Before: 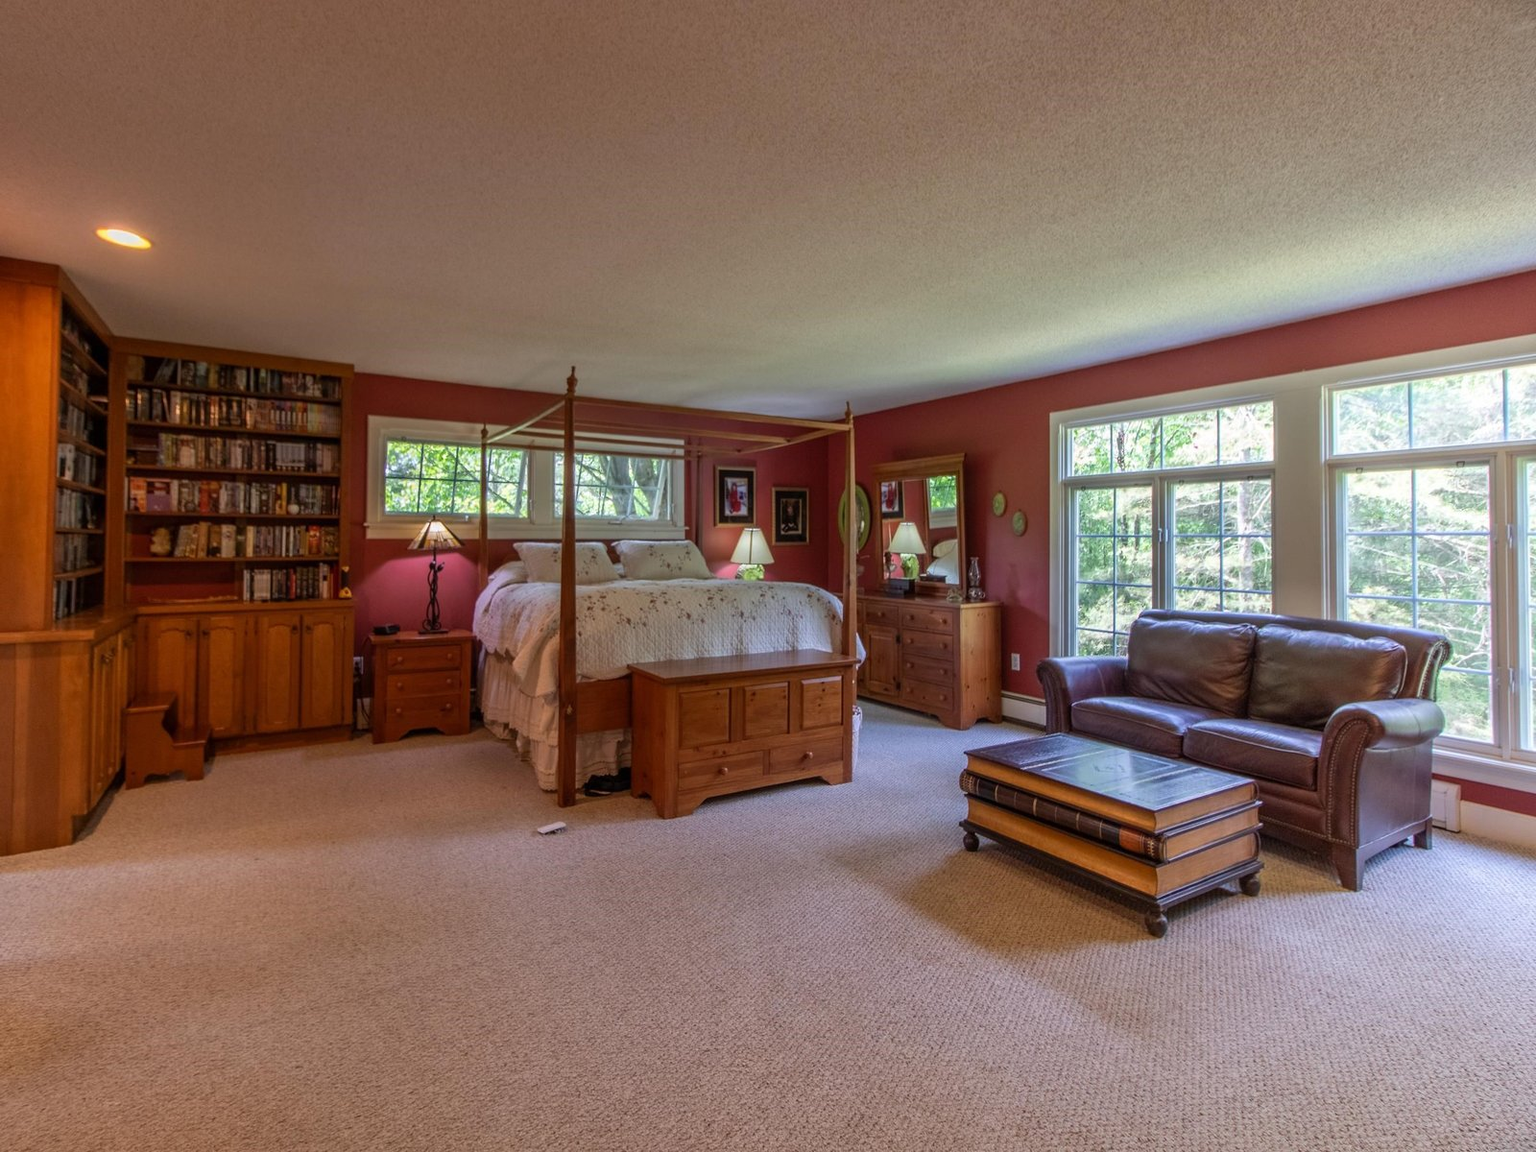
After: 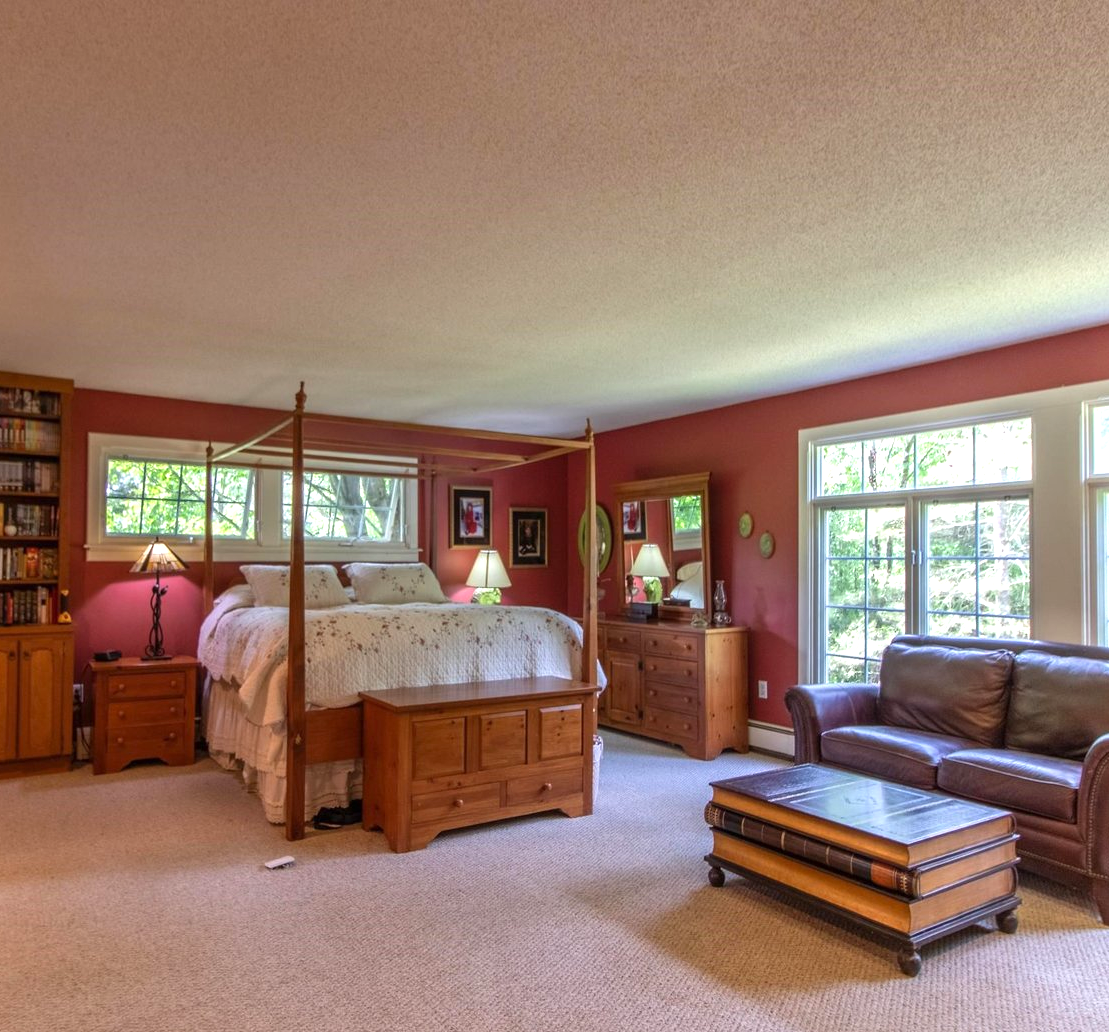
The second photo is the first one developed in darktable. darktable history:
crop: left 18.479%, right 12.2%, bottom 13.971%
exposure: exposure 0.6 EV, compensate highlight preservation false
